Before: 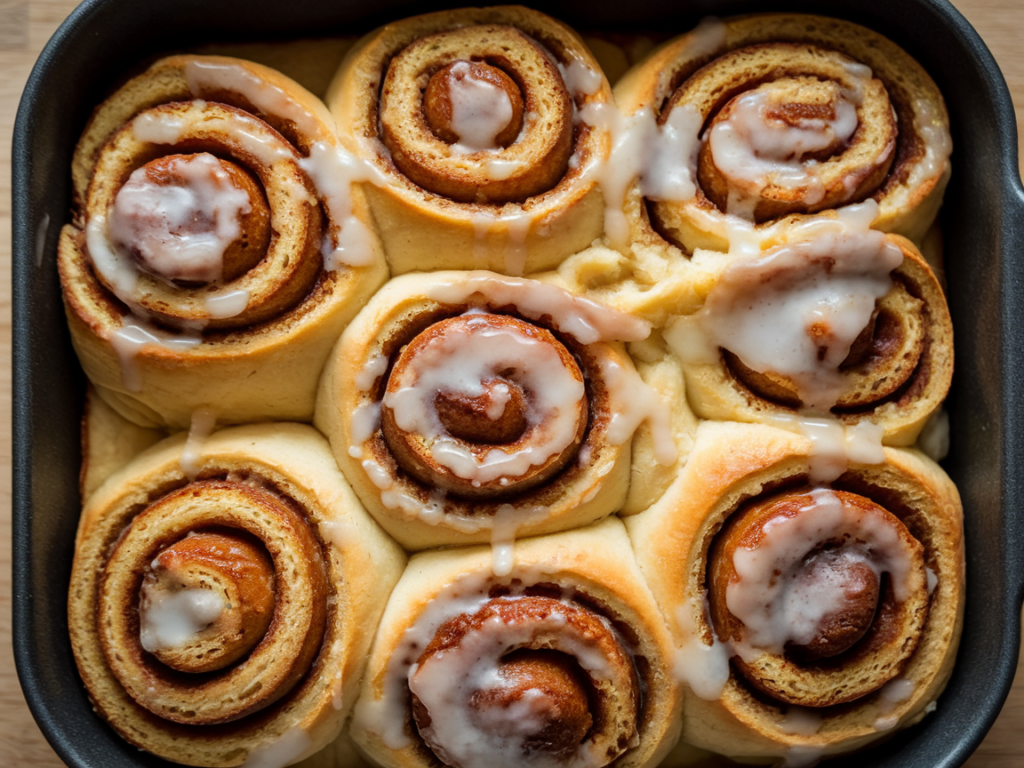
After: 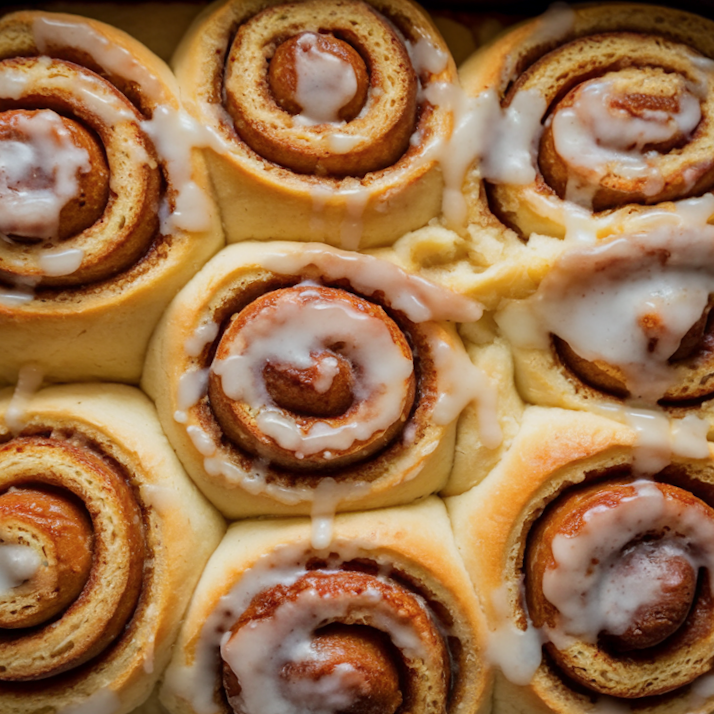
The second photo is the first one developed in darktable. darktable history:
crop and rotate: angle -3.27°, left 14.277%, top 0.028%, right 10.766%, bottom 0.028%
color balance rgb: contrast -10%
